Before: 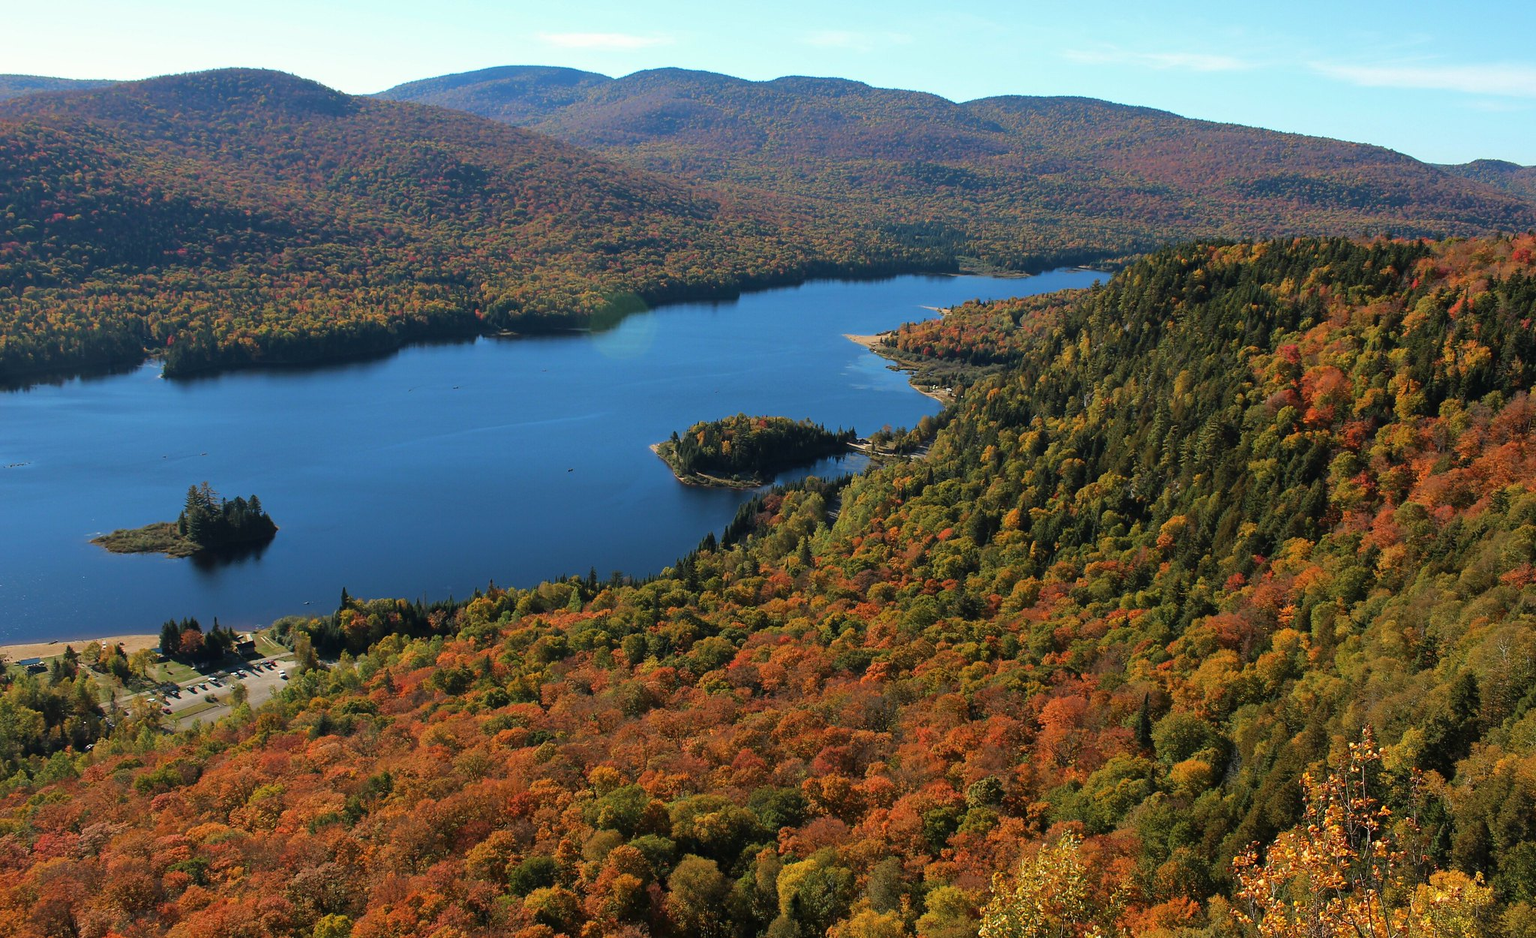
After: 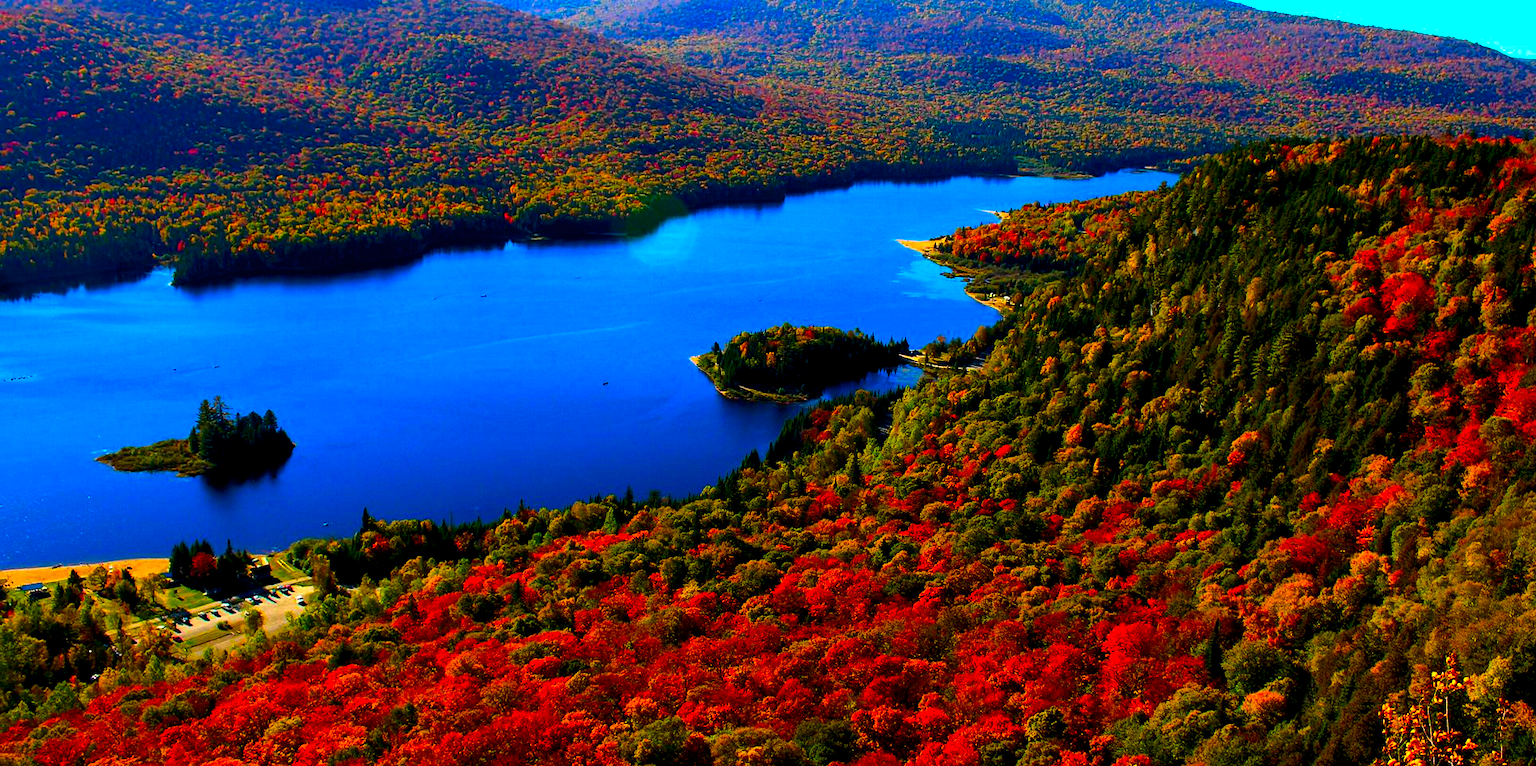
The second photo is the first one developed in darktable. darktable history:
color balance: lift [0.991, 1, 1, 1], gamma [0.996, 1, 1, 1], input saturation 98.52%, contrast 20.34%, output saturation 103.72%
contrast brightness saturation: contrast 0.26, brightness 0.02, saturation 0.87
crop and rotate: angle 0.03°, top 11.643%, right 5.651%, bottom 11.189%
local contrast: mode bilateral grid, contrast 20, coarseness 50, detail 120%, midtone range 0.2
color balance rgb: perceptual saturation grading › global saturation 40%, global vibrance 15%
